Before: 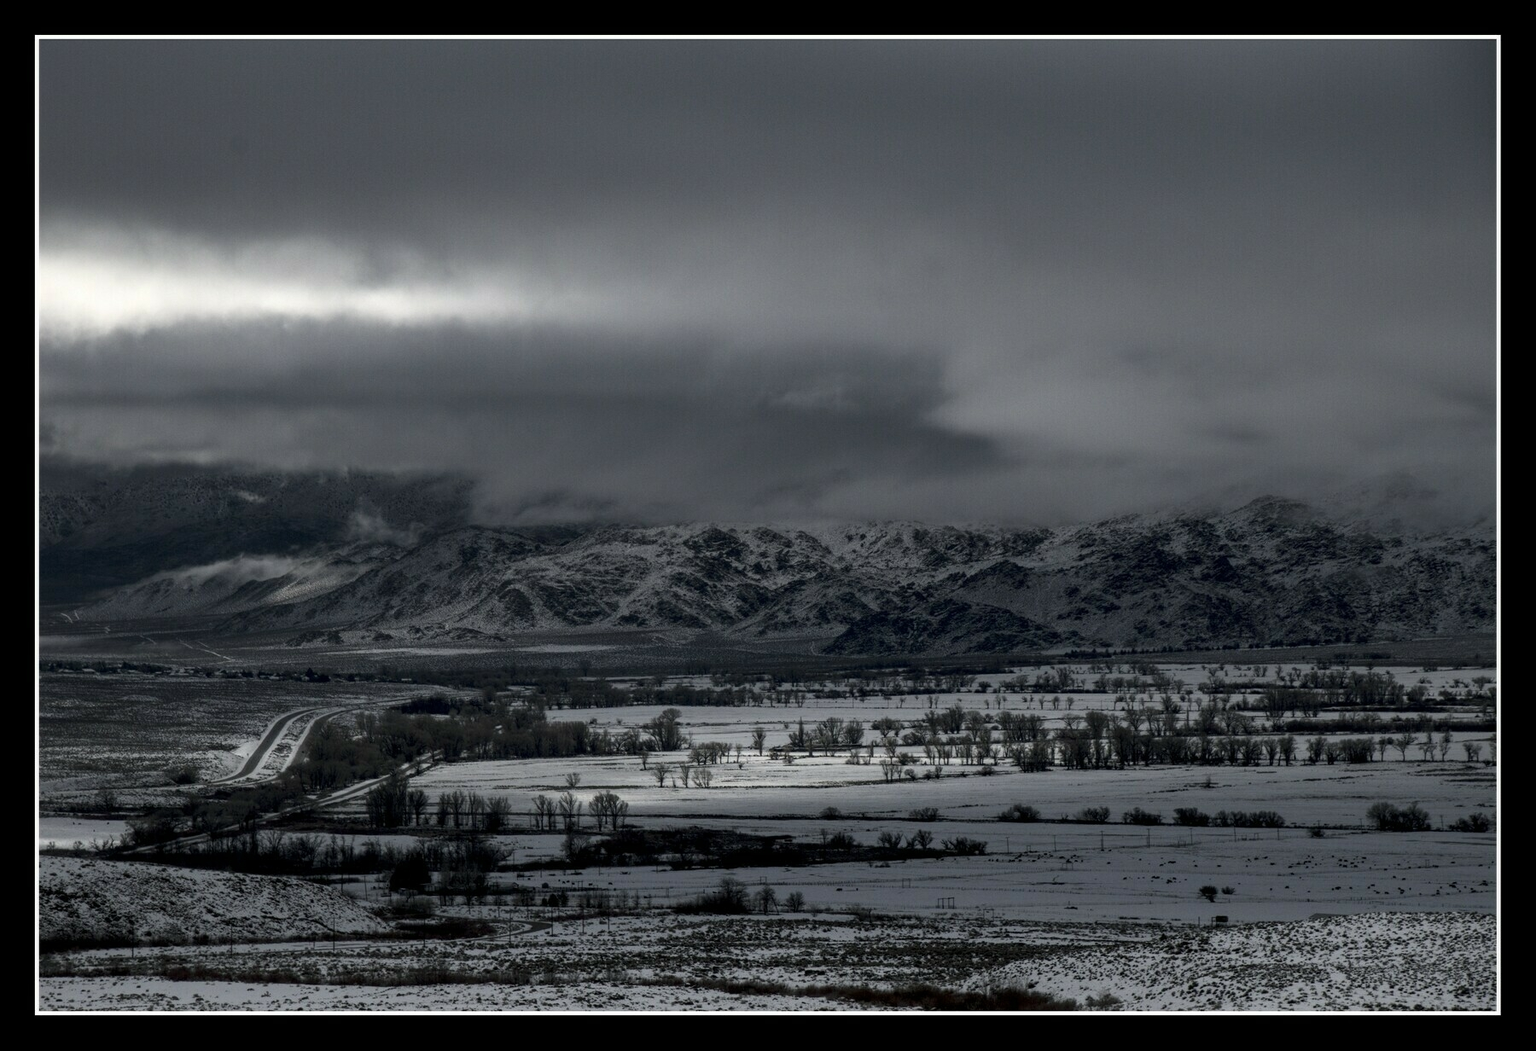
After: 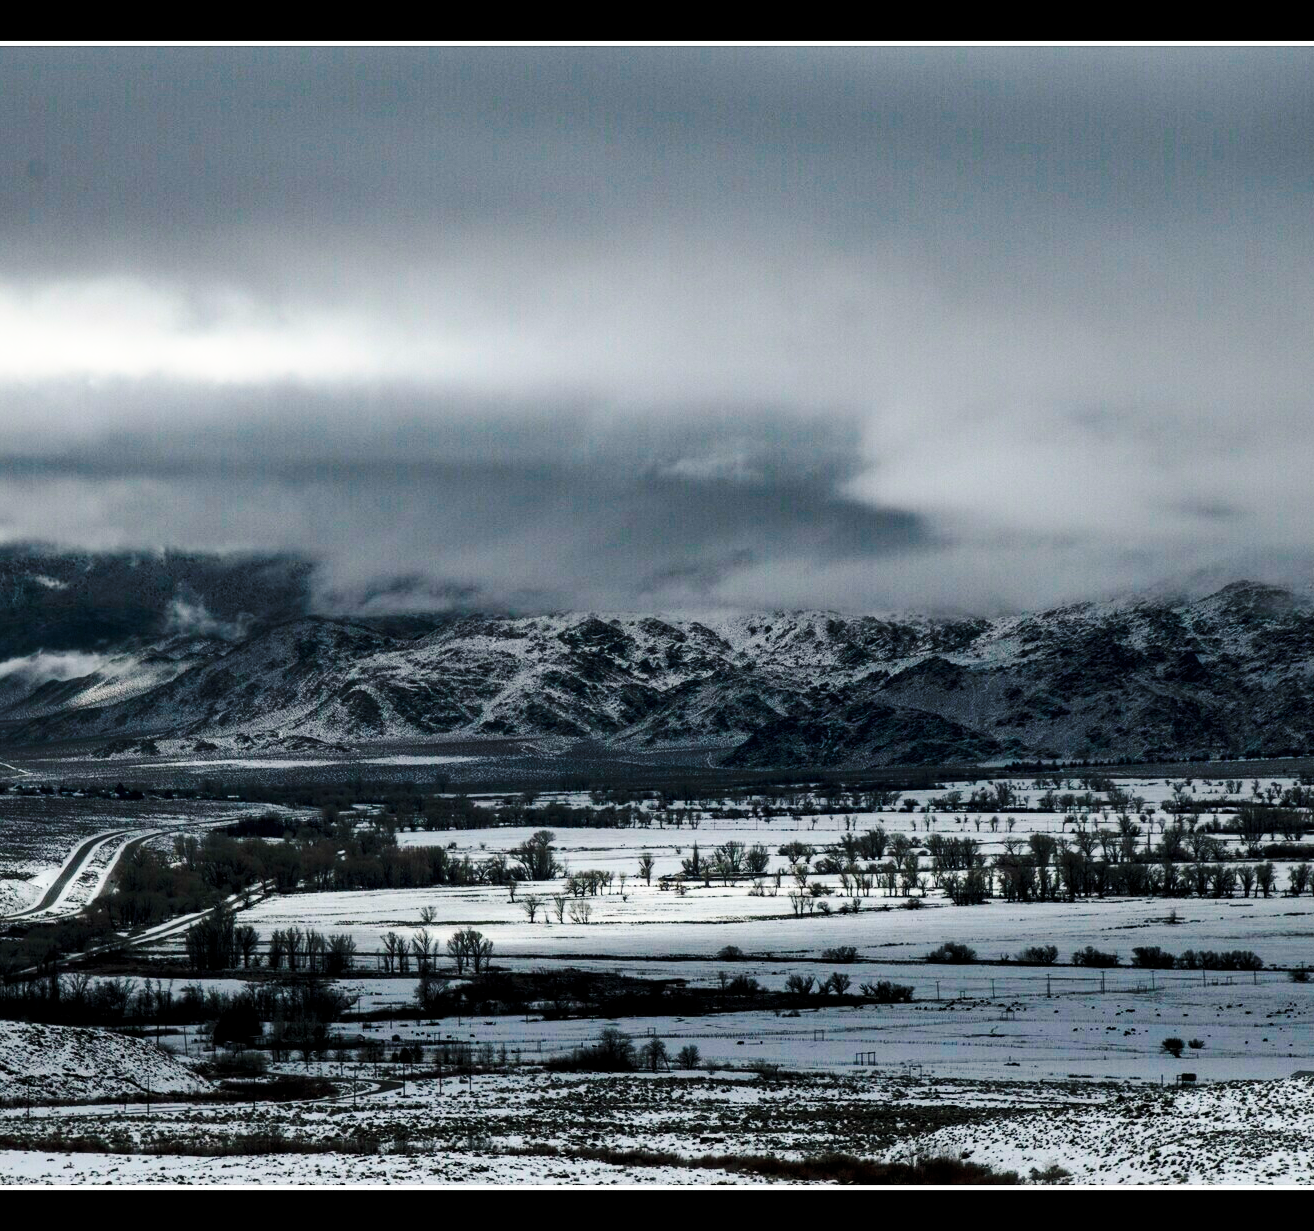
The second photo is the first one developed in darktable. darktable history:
crop: left 13.518%, right 13.45%
contrast brightness saturation: contrast 0.203, brightness 0.158, saturation 0.227
base curve: curves: ch0 [(0, 0) (0.028, 0.03) (0.121, 0.232) (0.46, 0.748) (0.859, 0.968) (1, 1)], preserve colors none
